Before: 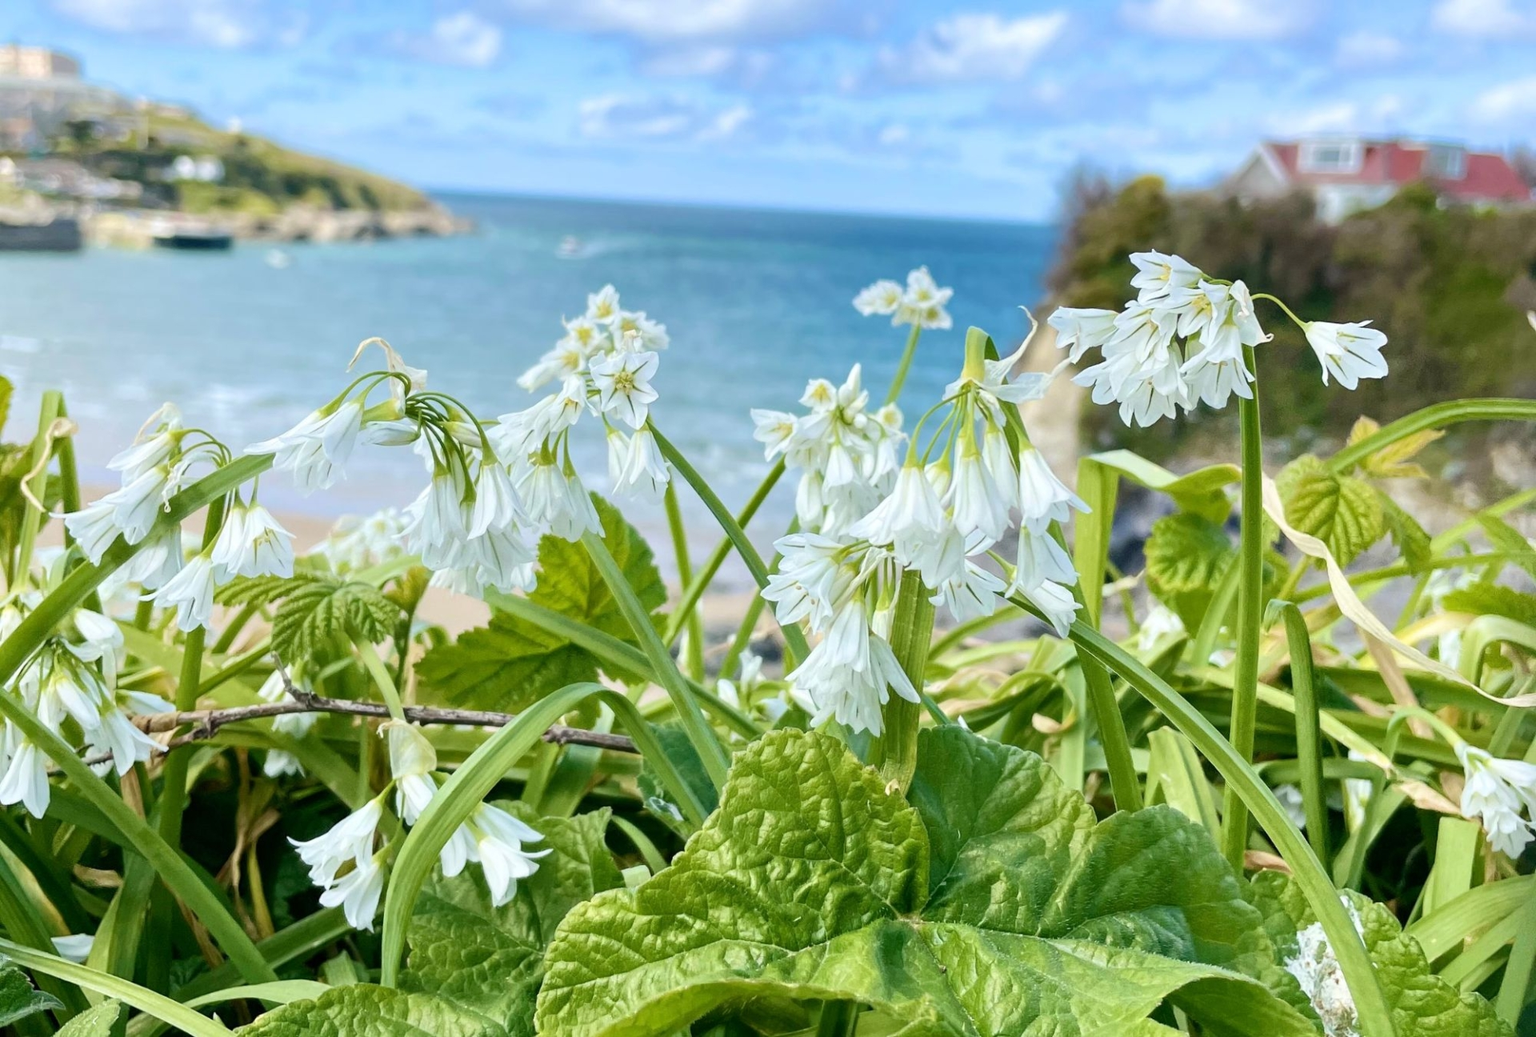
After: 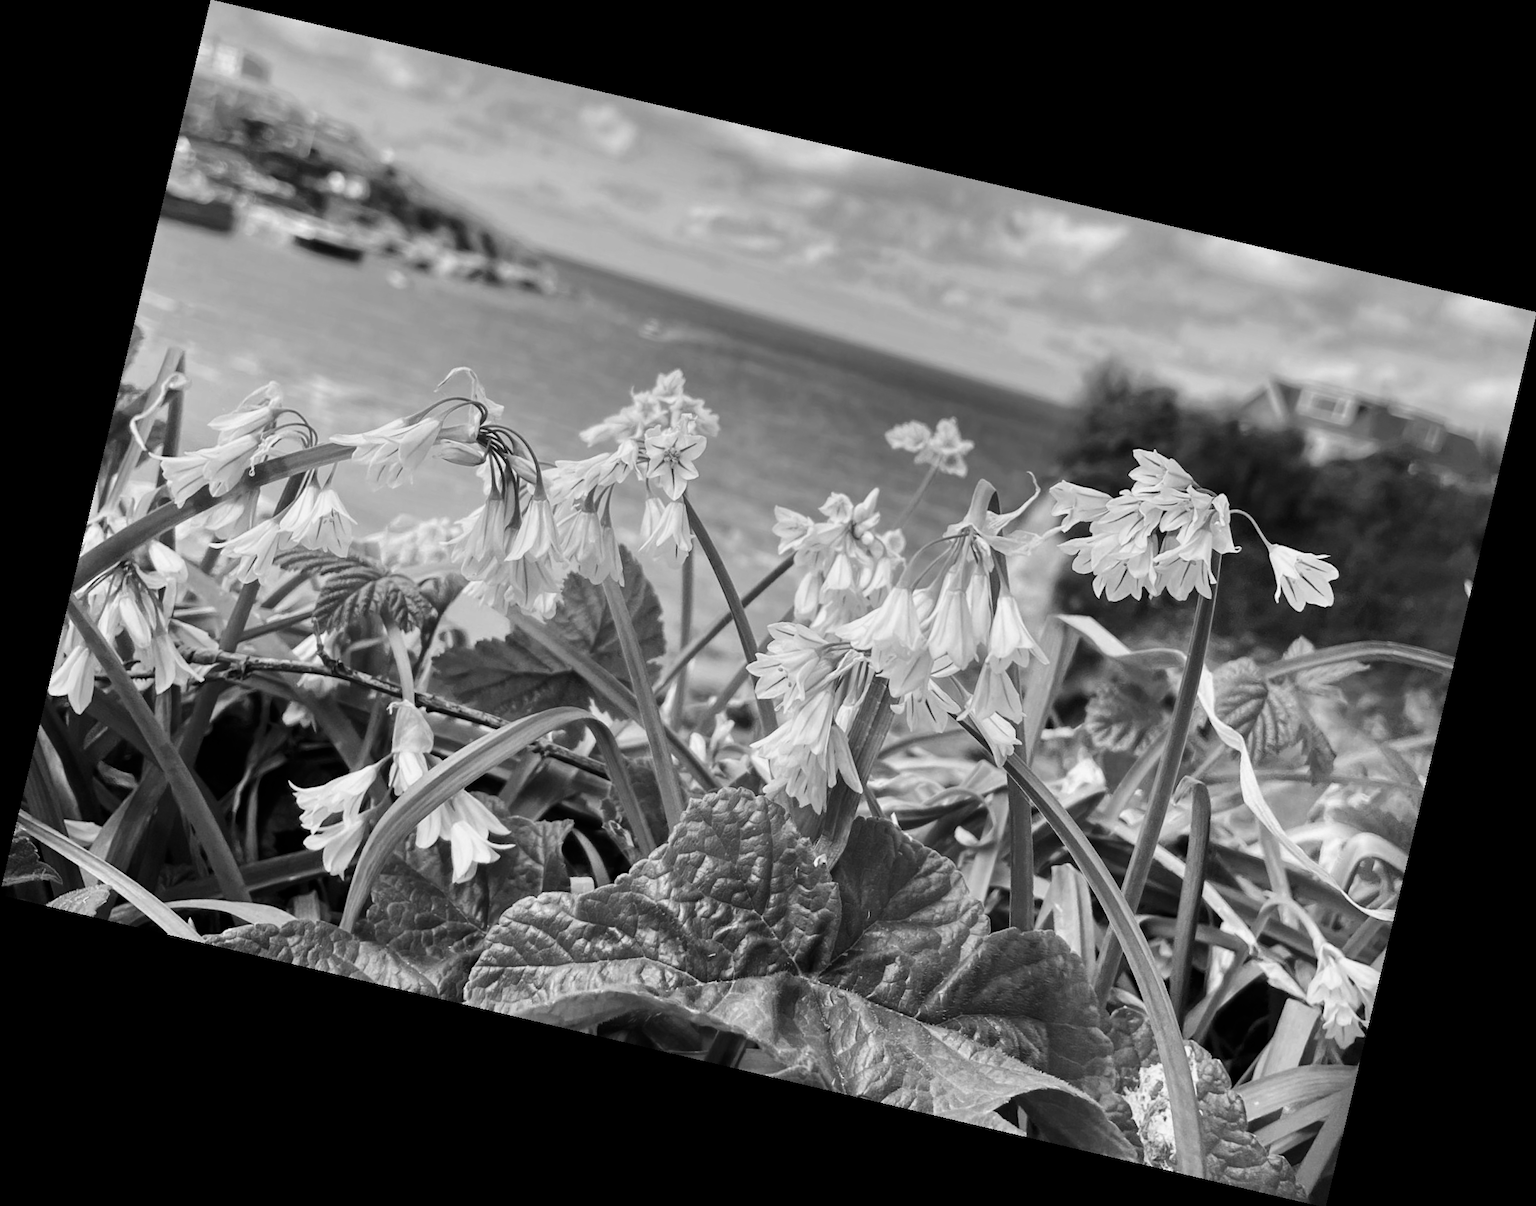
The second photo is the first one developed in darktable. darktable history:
rotate and perspective: rotation 13.27°, automatic cropping off
contrast brightness saturation: contrast 0.1, brightness -0.26, saturation 0.14
levels: mode automatic, black 0.023%, white 99.97%, levels [0.062, 0.494, 0.925]
monochrome: a 30.25, b 92.03
